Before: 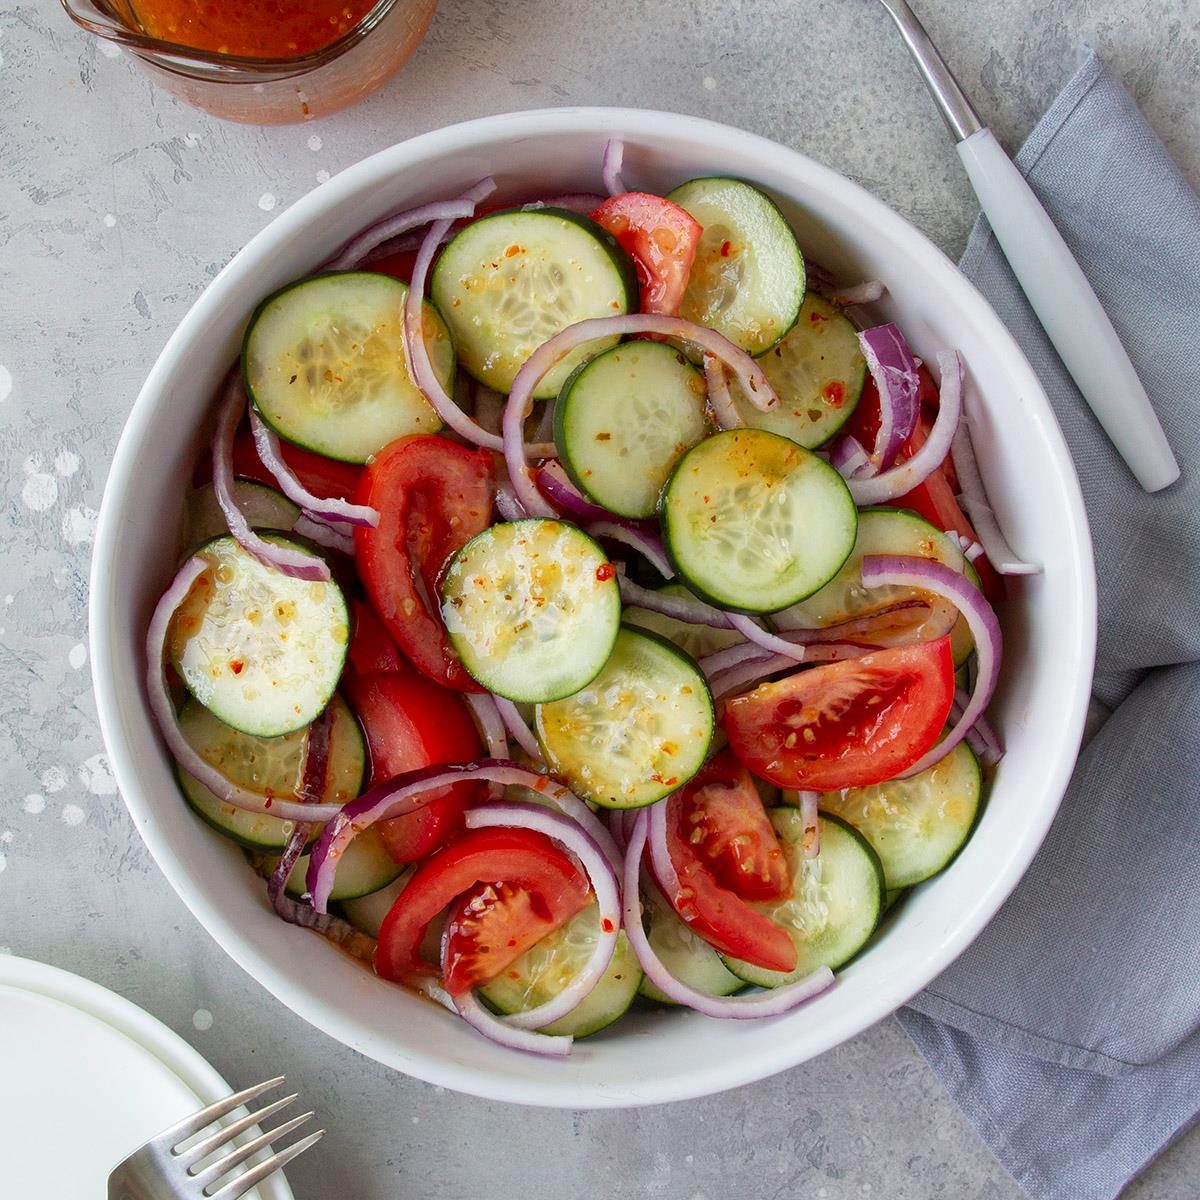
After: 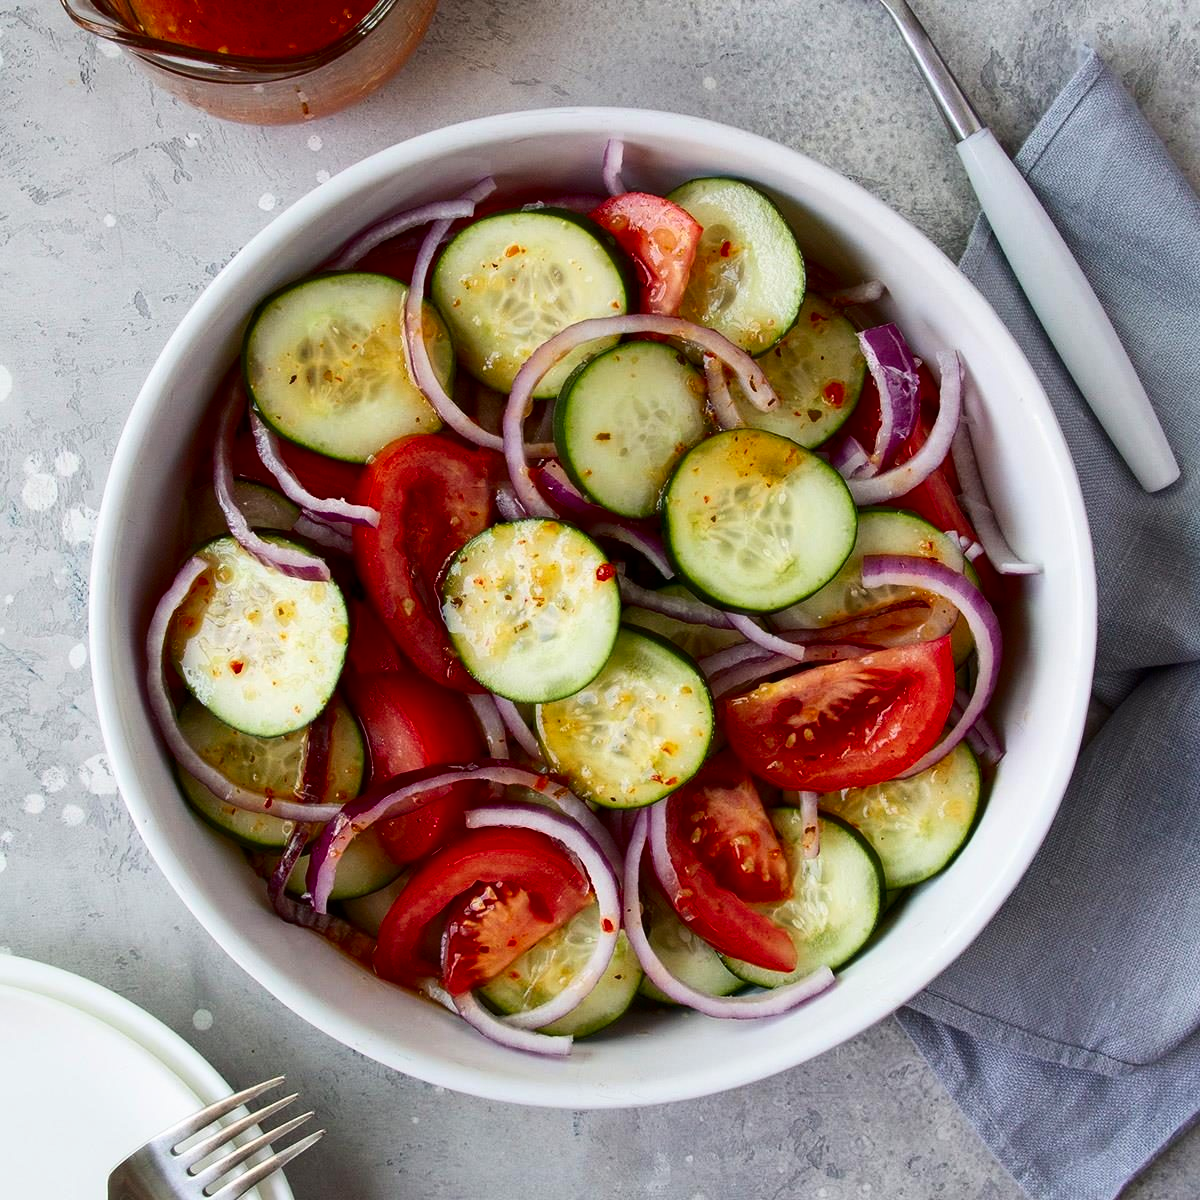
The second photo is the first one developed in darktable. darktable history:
contrast brightness saturation: contrast 0.204, brightness -0.105, saturation 0.098
